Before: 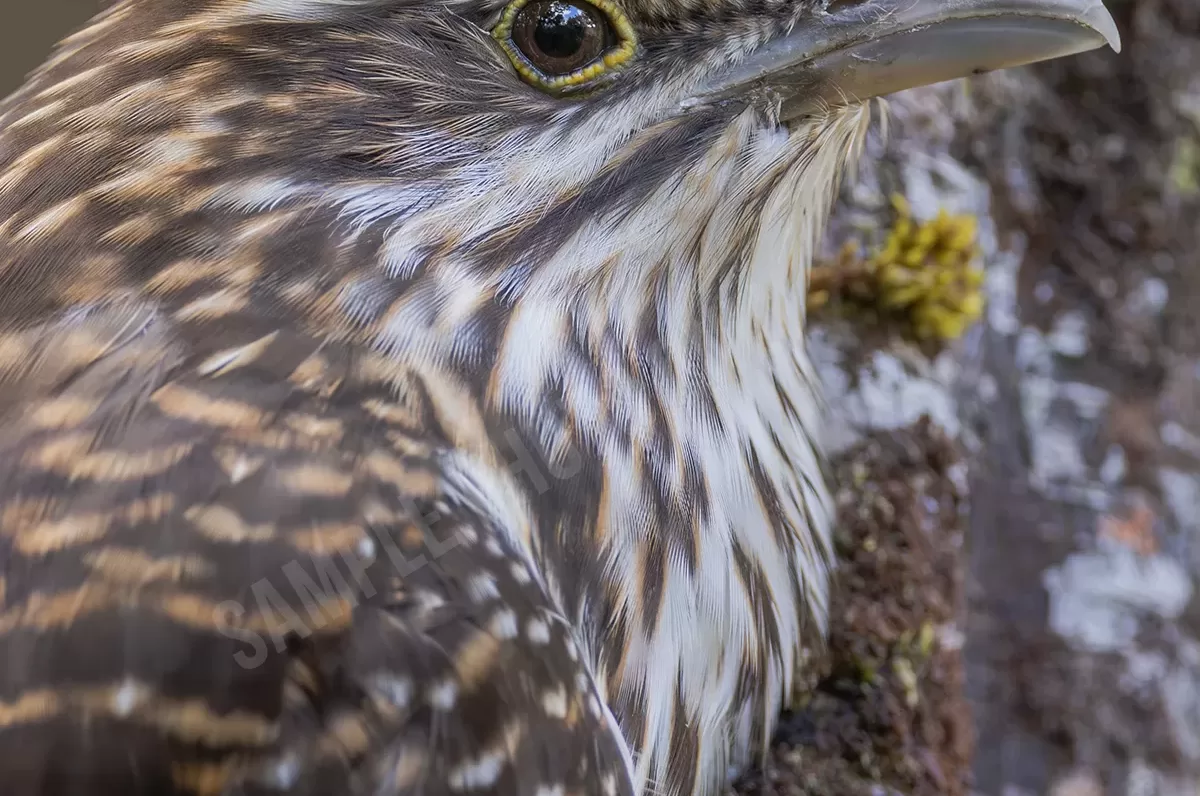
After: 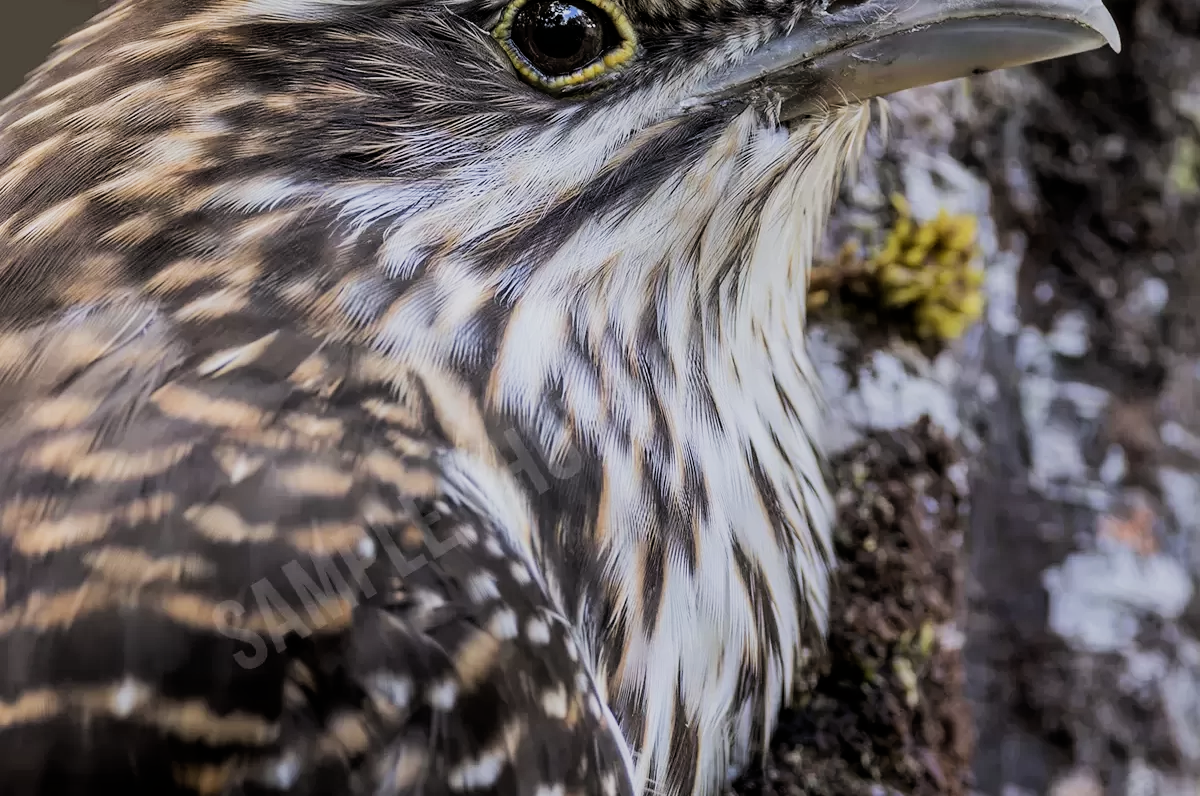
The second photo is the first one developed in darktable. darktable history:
filmic rgb: black relative exposure -5.05 EV, white relative exposure 3.98 EV, threshold 5.97 EV, hardness 2.88, contrast 1.411, highlights saturation mix -21.04%, iterations of high-quality reconstruction 0, enable highlight reconstruction true
